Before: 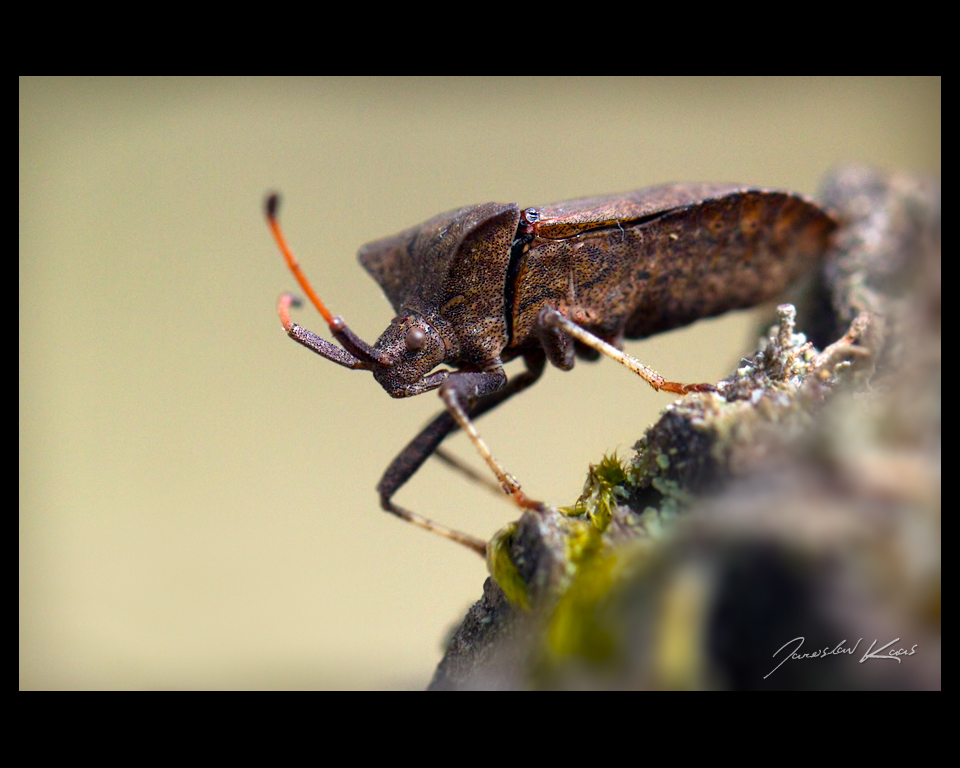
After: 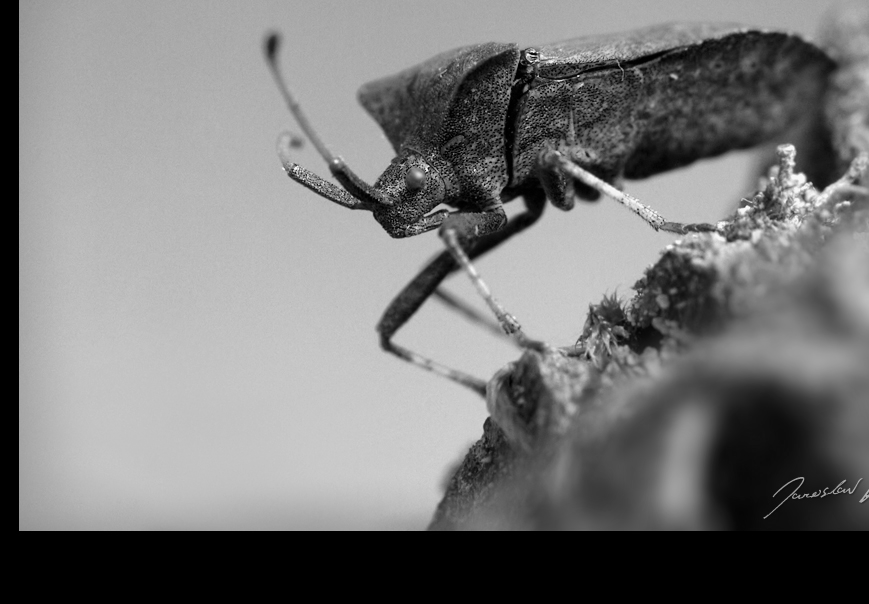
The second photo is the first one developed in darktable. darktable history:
shadows and highlights: shadows -20, white point adjustment -2, highlights -35
crop: top 20.916%, right 9.437%, bottom 0.316%
monochrome: on, module defaults
